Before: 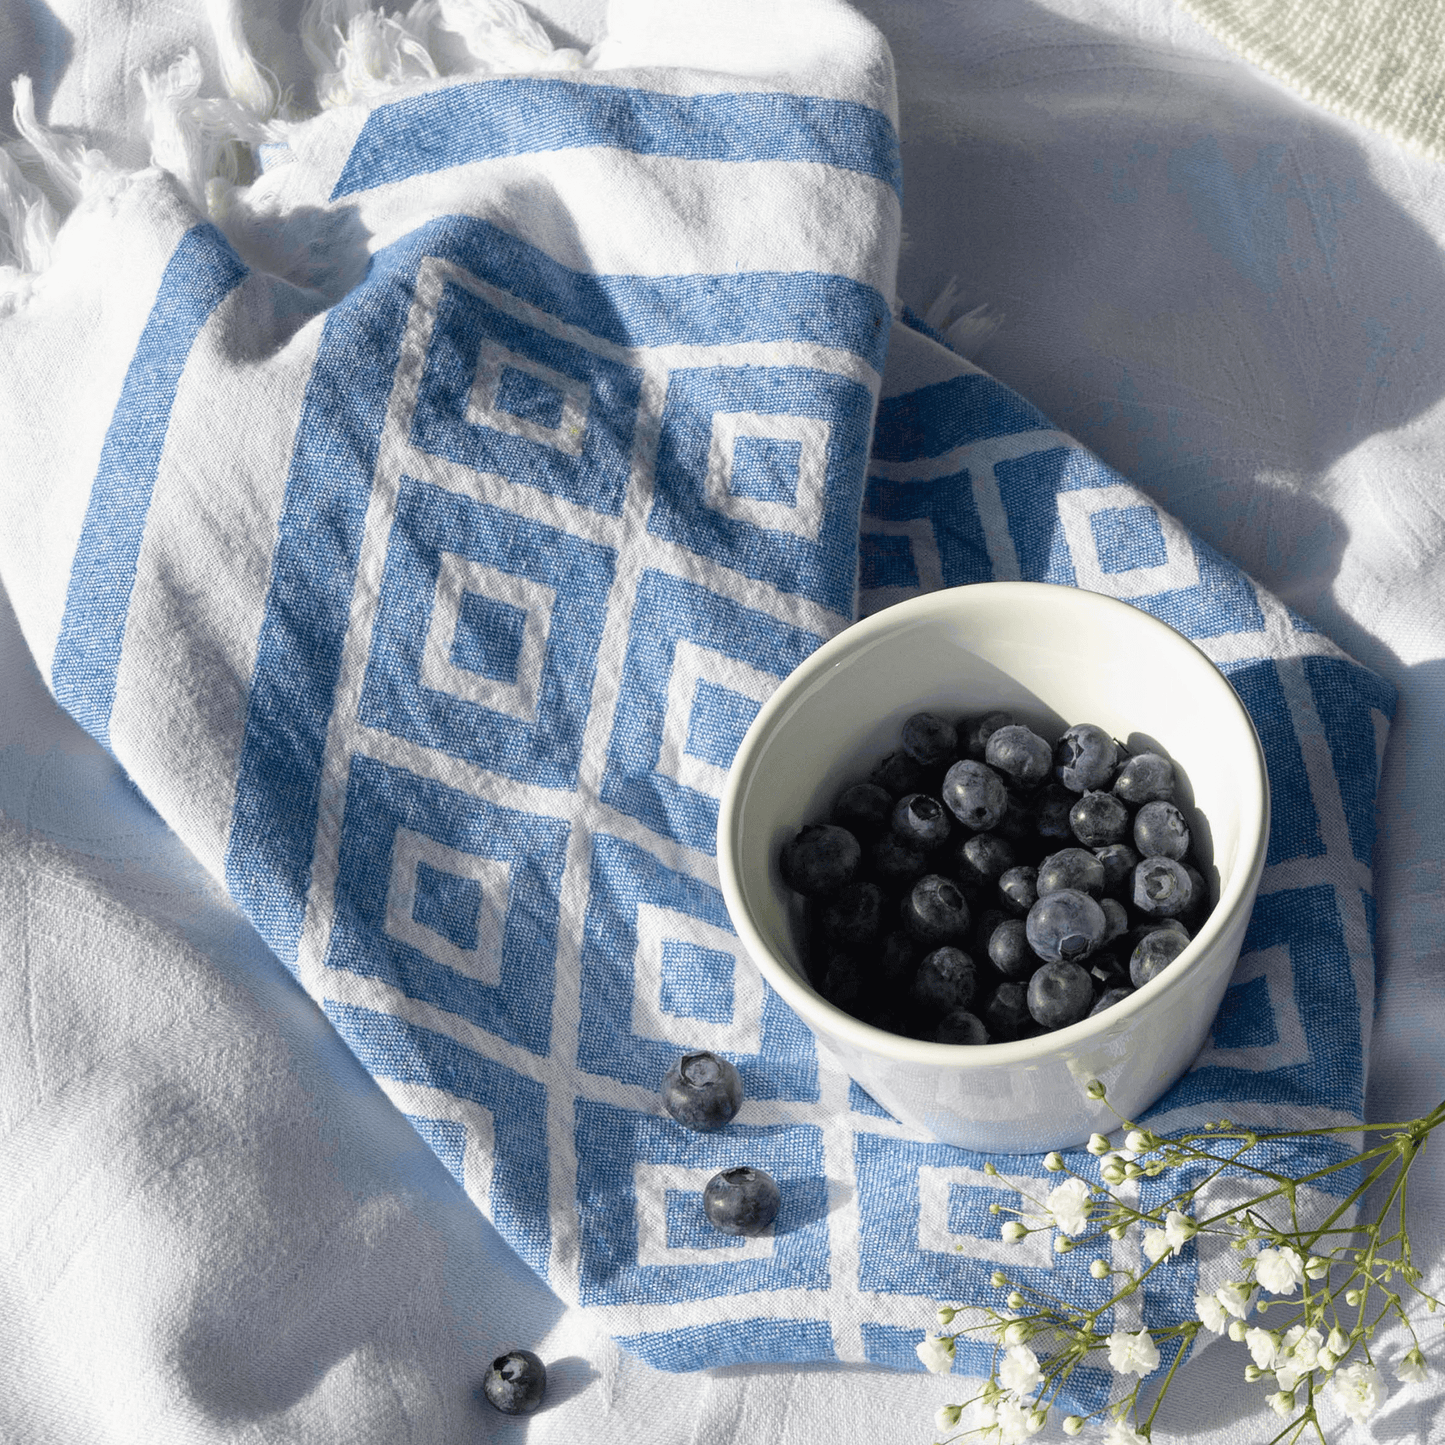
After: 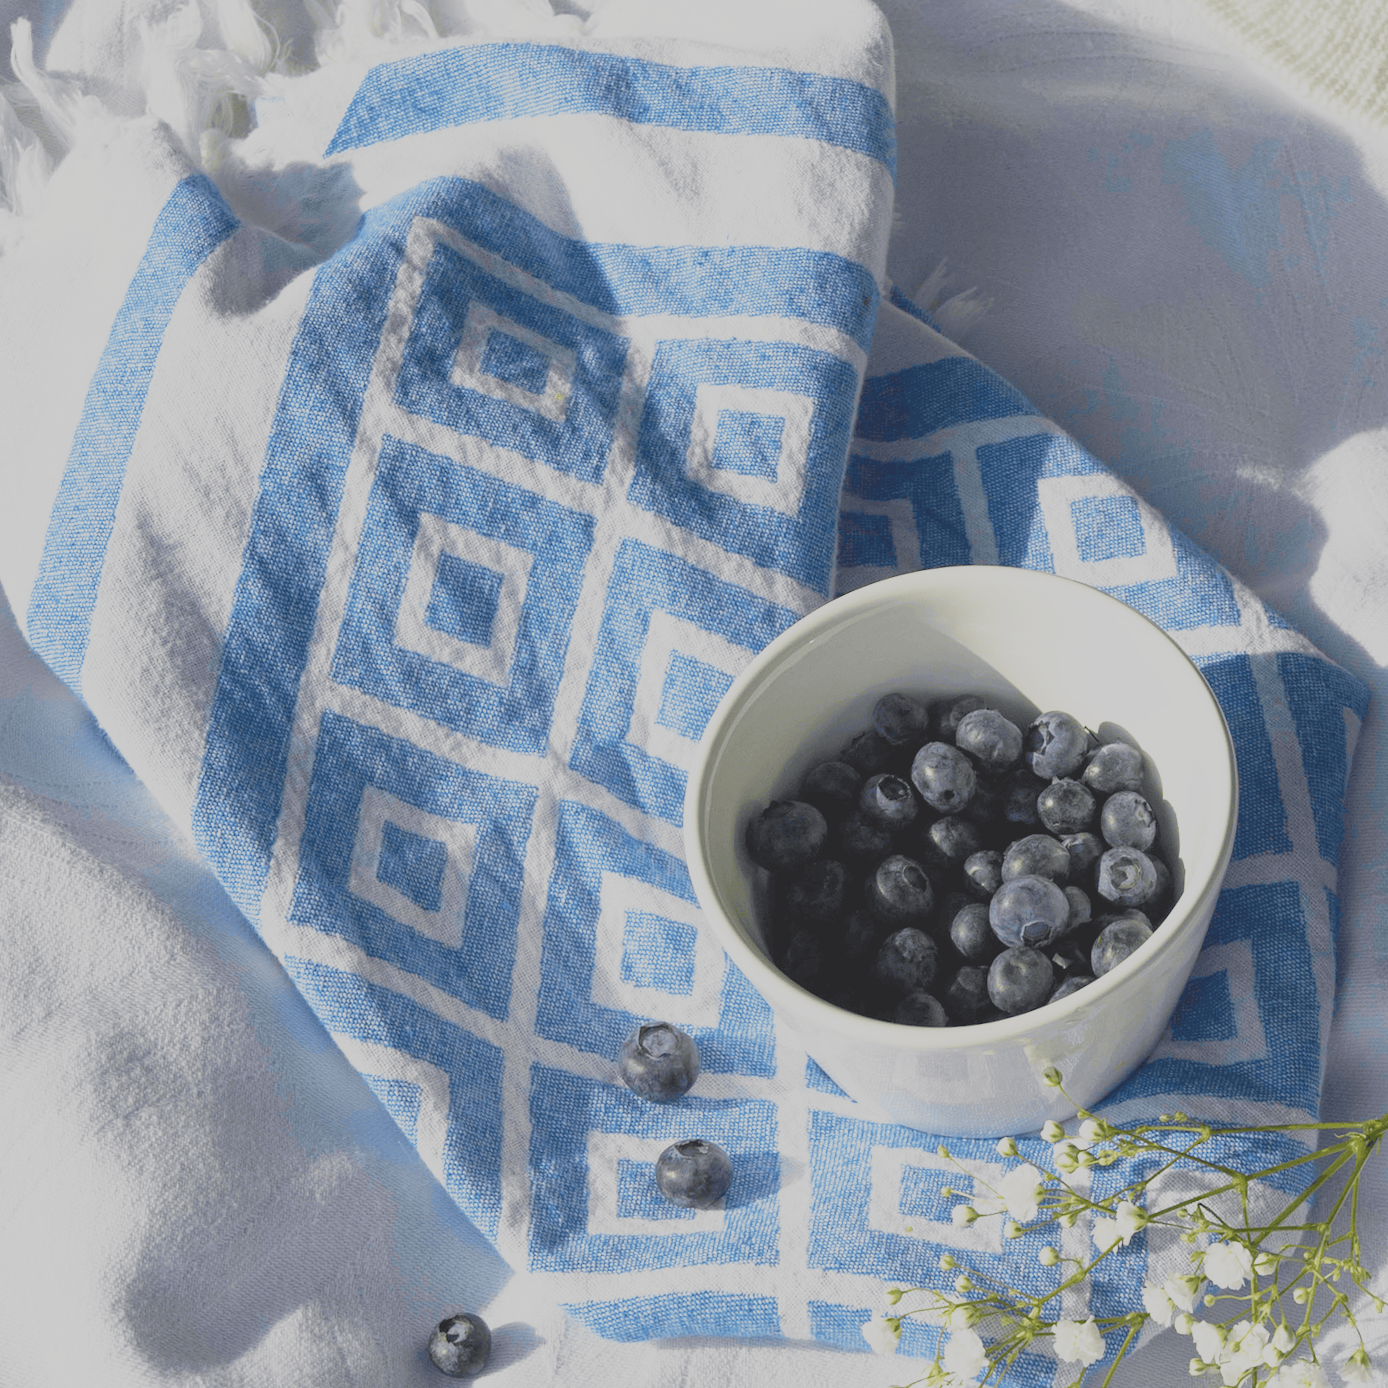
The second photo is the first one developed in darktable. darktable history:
base curve: curves: ch0 [(0, 0) (0.088, 0.125) (0.176, 0.251) (0.354, 0.501) (0.613, 0.749) (1, 0.877)], preserve colors none
contrast brightness saturation: contrast -0.28
crop and rotate: angle -2.38°
